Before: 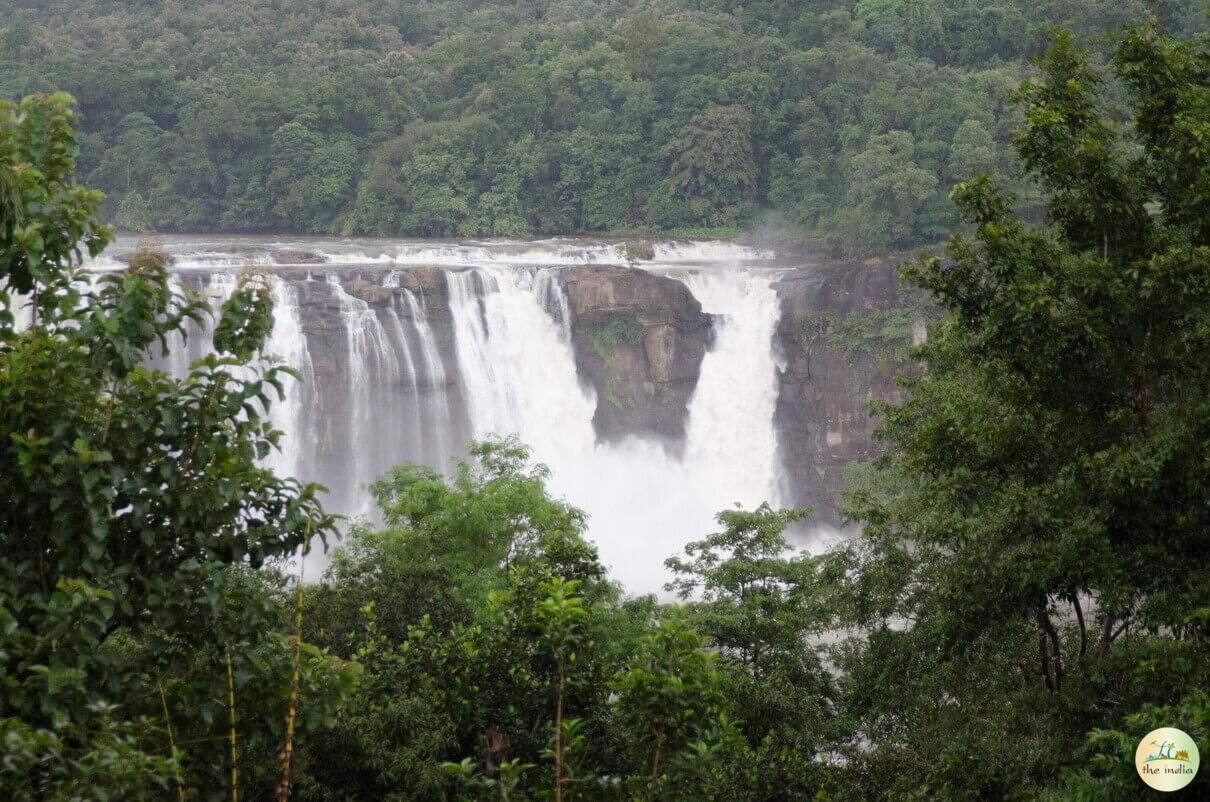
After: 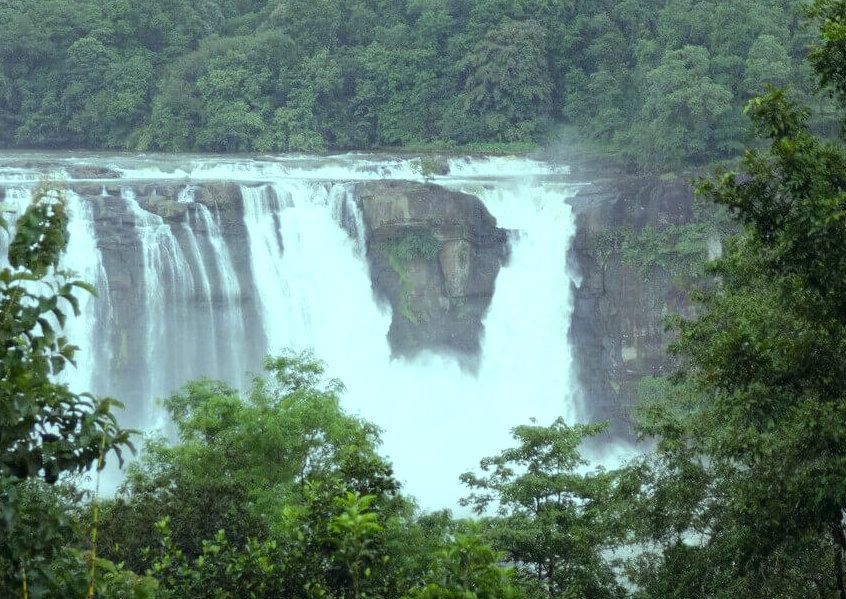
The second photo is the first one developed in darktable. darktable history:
color balance: mode lift, gamma, gain (sRGB), lift [0.997, 0.979, 1.021, 1.011], gamma [1, 1.084, 0.916, 0.998], gain [1, 0.87, 1.13, 1.101], contrast 4.55%, contrast fulcrum 38.24%, output saturation 104.09%
crop and rotate: left 17.046%, top 10.659%, right 12.989%, bottom 14.553%
